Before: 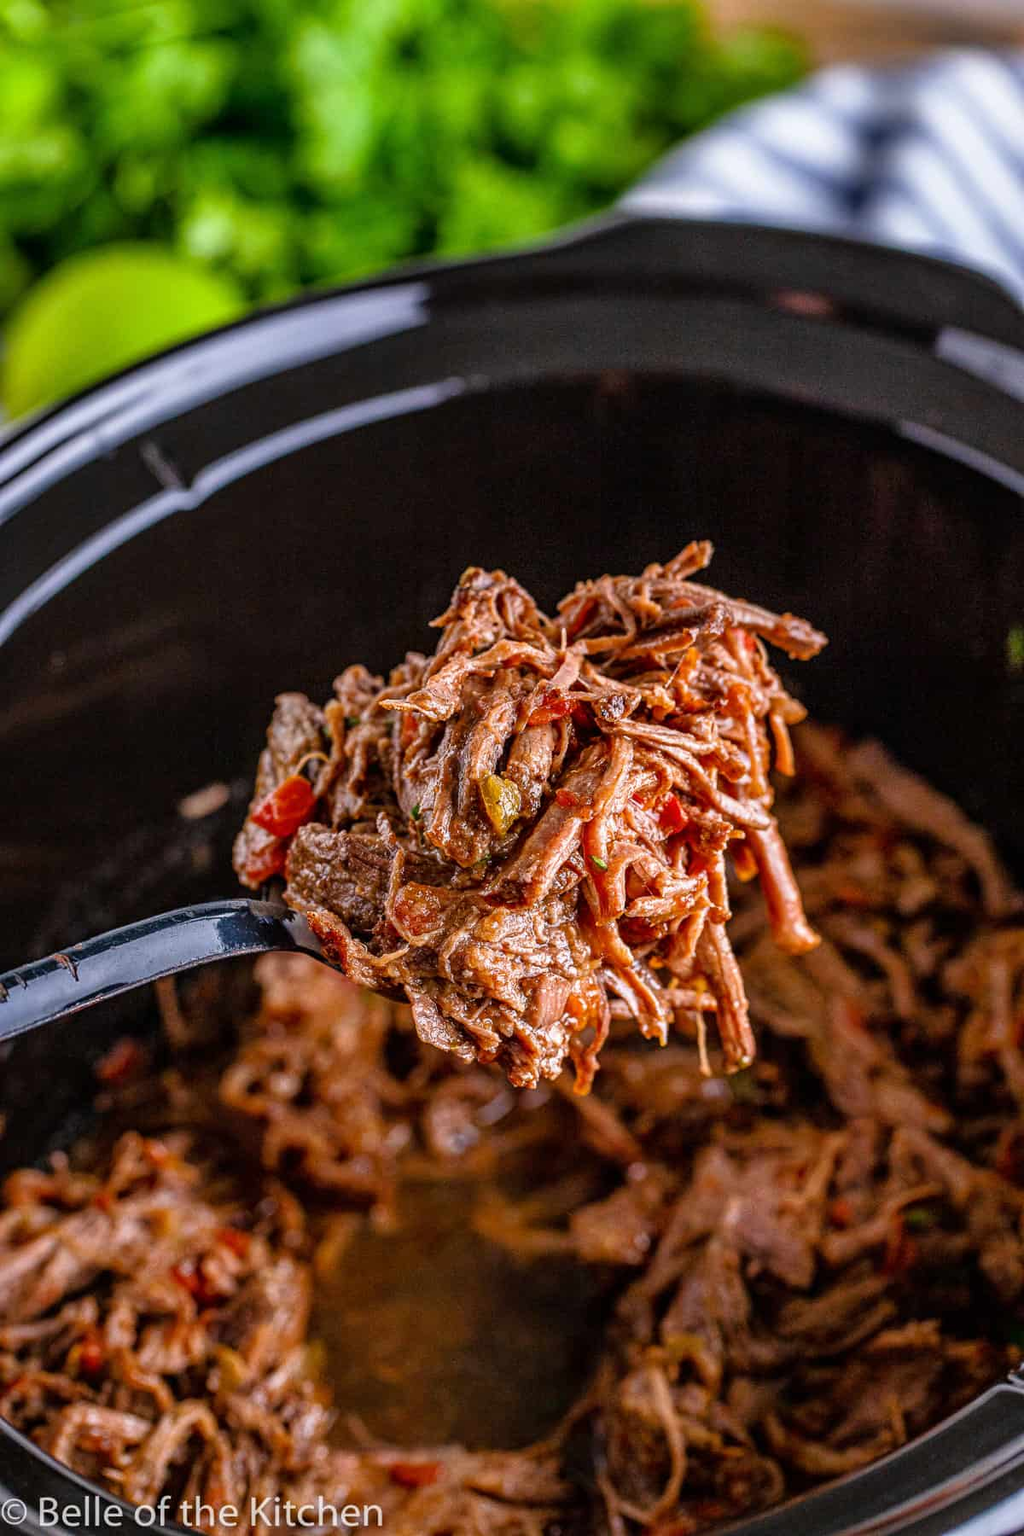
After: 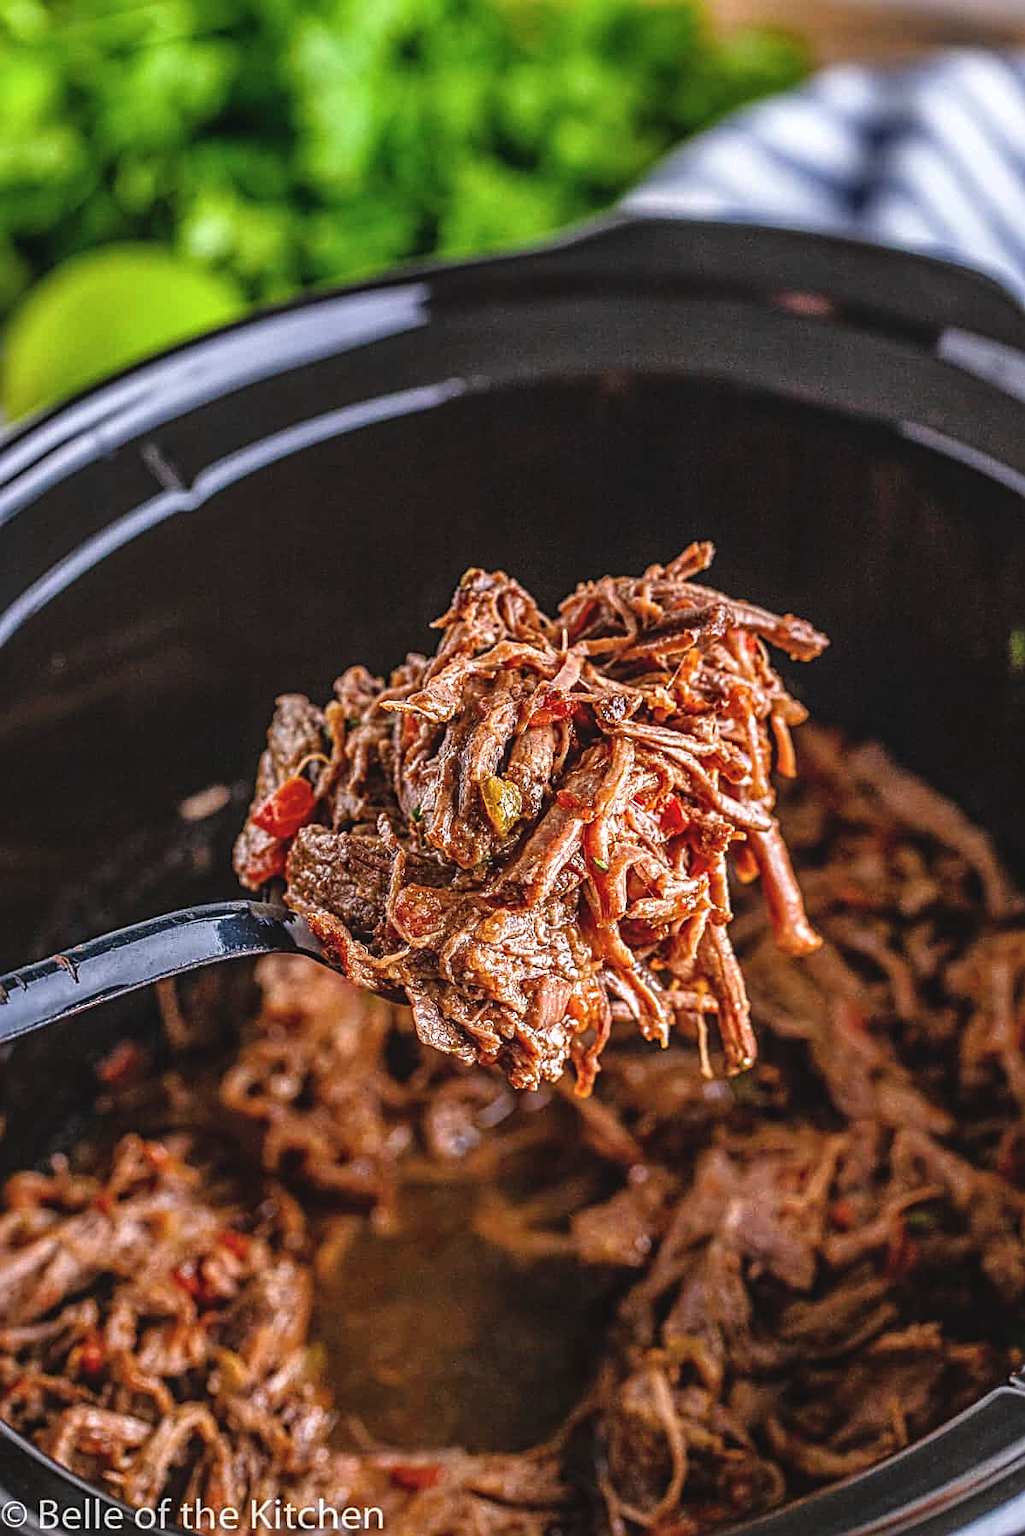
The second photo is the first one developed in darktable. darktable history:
exposure: black level correction -0.008, exposure 0.067 EV, compensate highlight preservation false
crop: top 0.05%, bottom 0.098%
sharpen: radius 2.767
local contrast: on, module defaults
